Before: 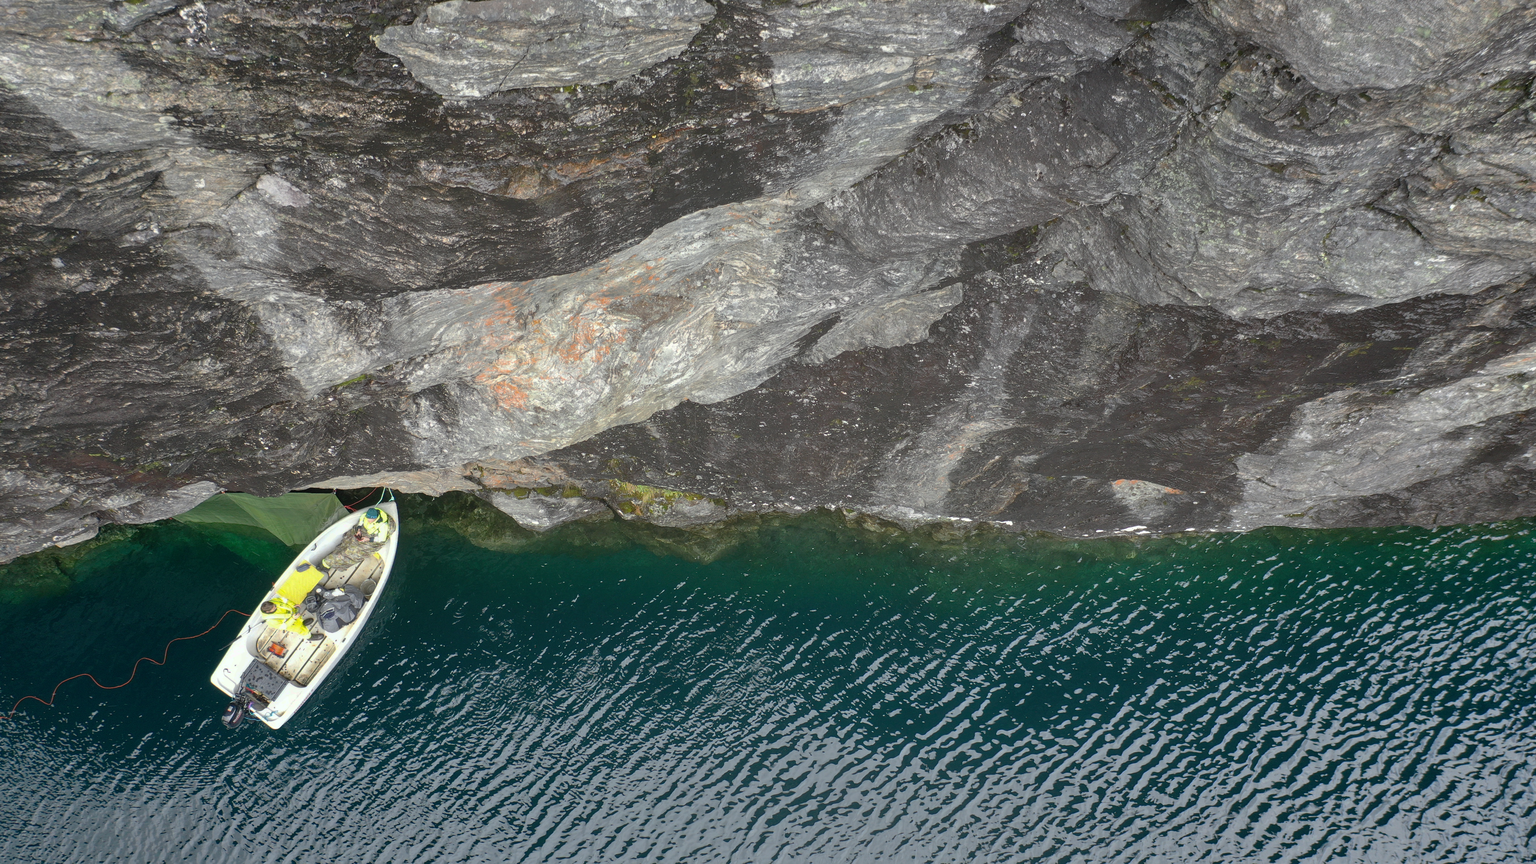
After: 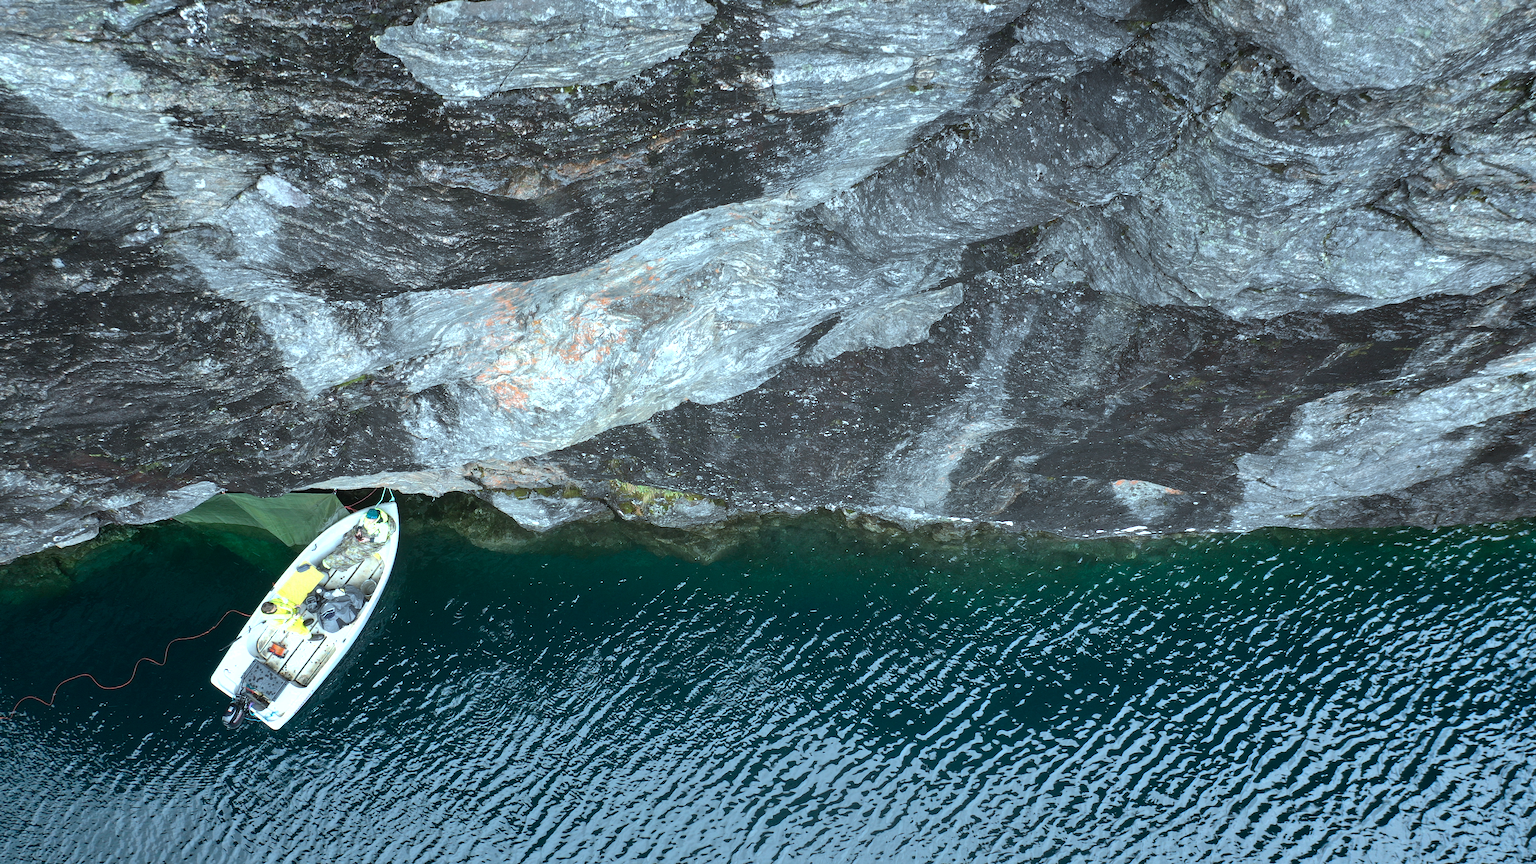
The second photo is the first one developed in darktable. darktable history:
shadows and highlights: radius 127.14, shadows 21.18, highlights -21.18, low approximation 0.01
color correction: highlights a* -10.58, highlights b* -19.6
tone equalizer: -8 EV -0.776 EV, -7 EV -0.696 EV, -6 EV -0.613 EV, -5 EV -0.403 EV, -3 EV 0.374 EV, -2 EV 0.6 EV, -1 EV 0.689 EV, +0 EV 0.728 EV, edges refinement/feathering 500, mask exposure compensation -1.57 EV, preserve details no
